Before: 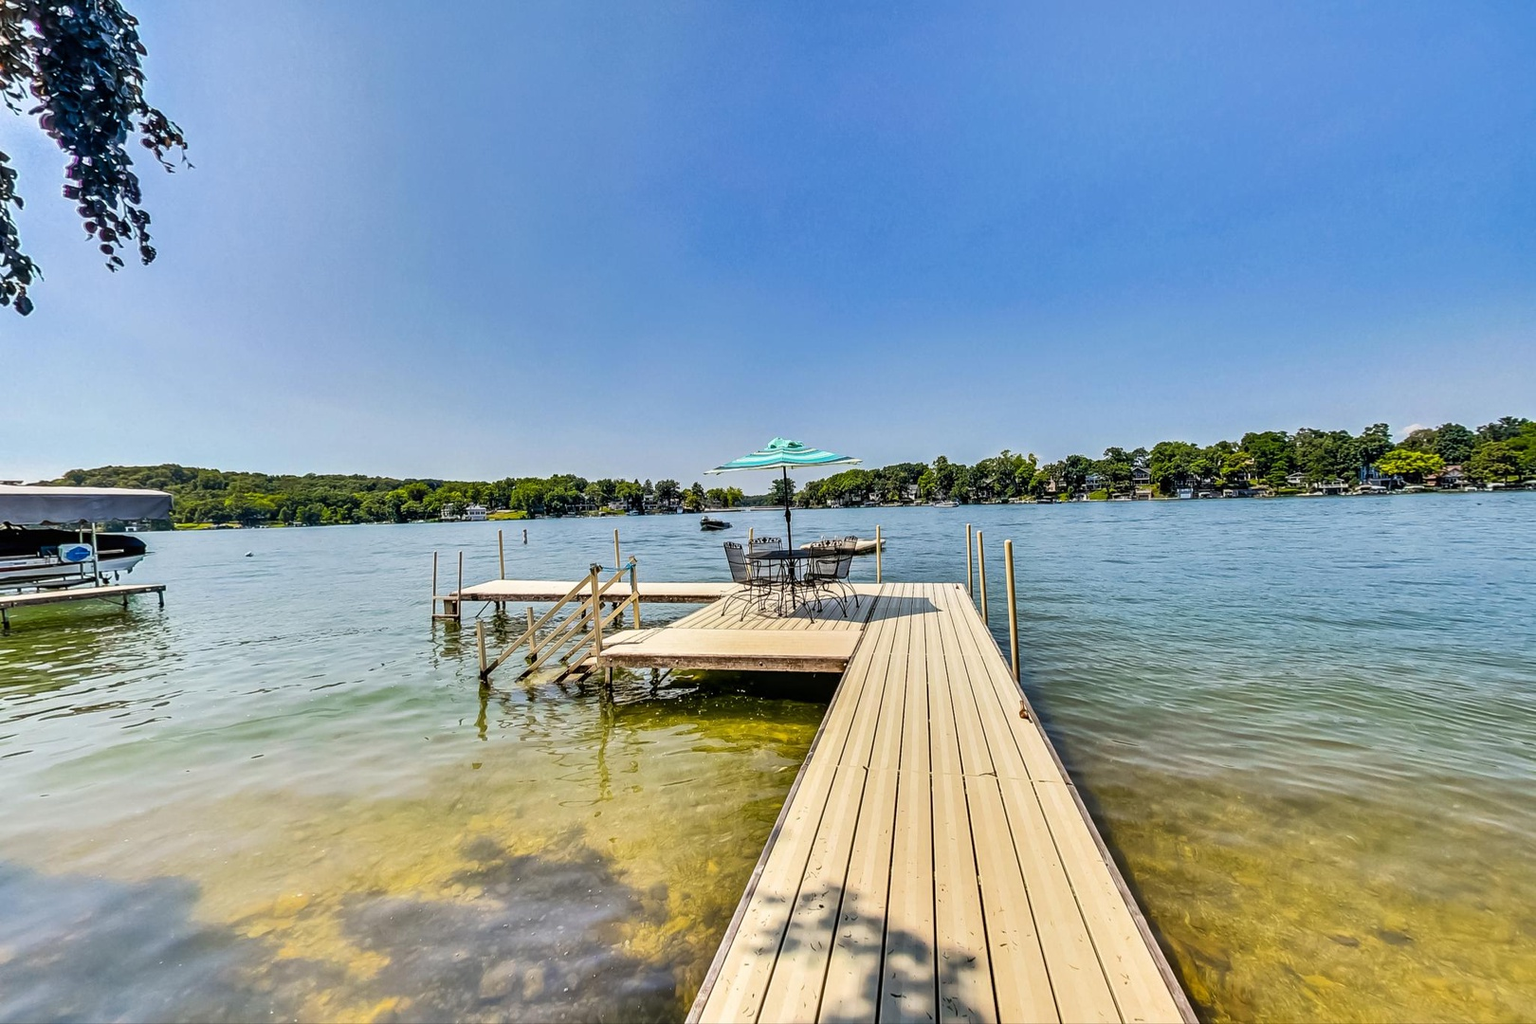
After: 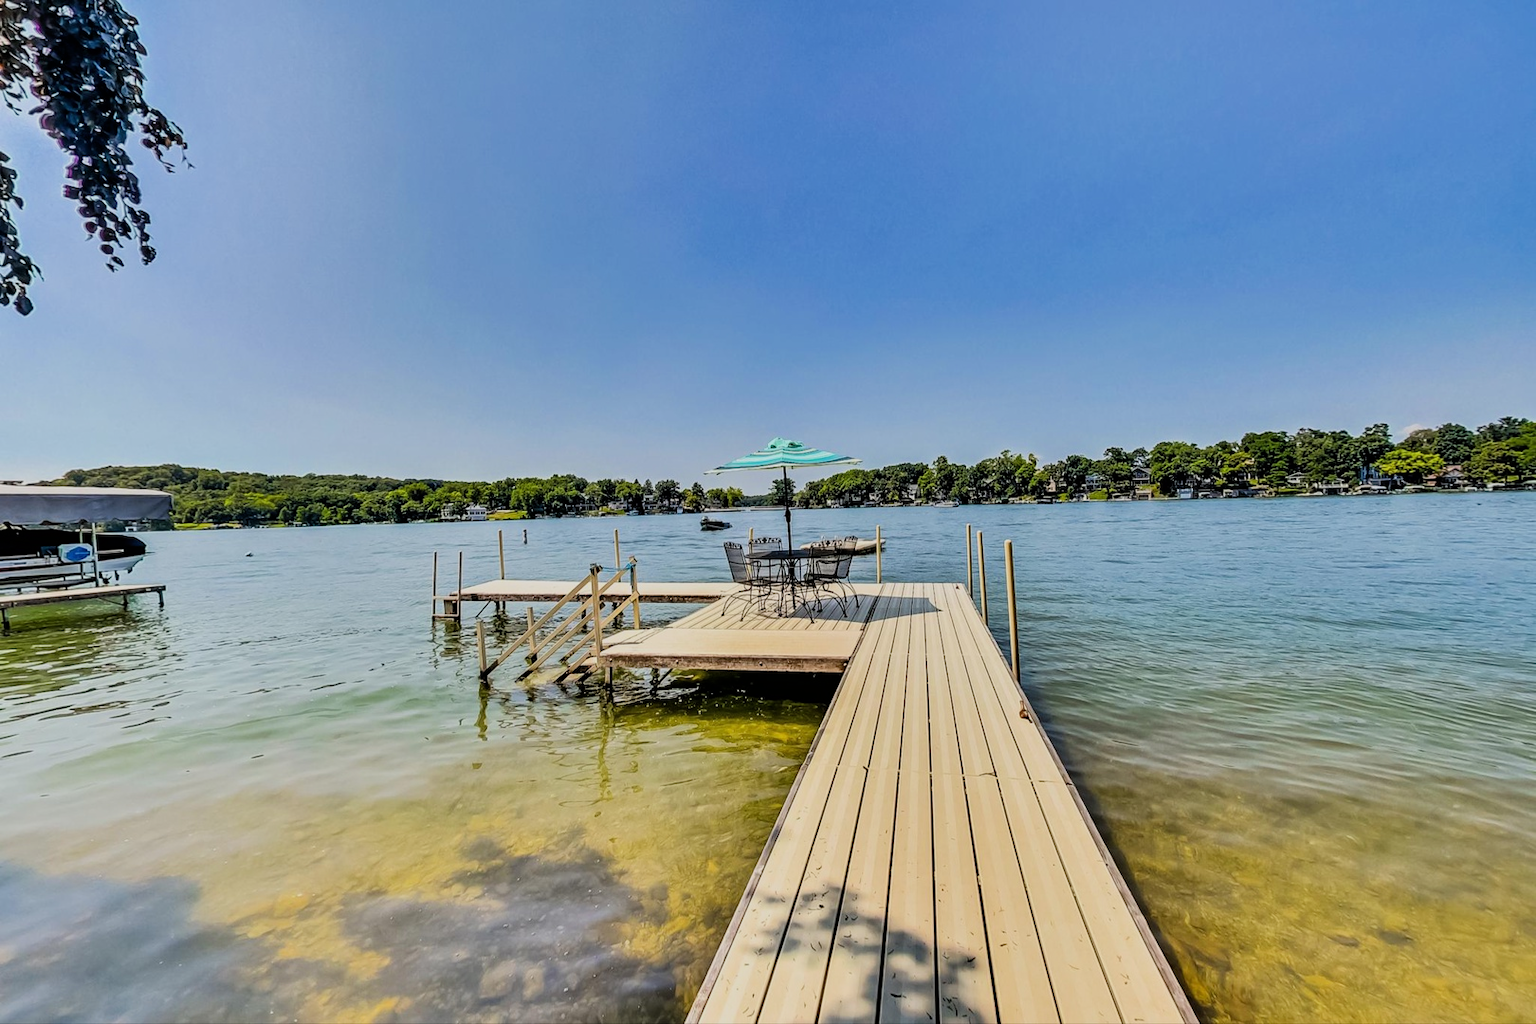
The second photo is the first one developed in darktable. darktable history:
filmic rgb: black relative exposure -8.01 EV, white relative exposure 4.03 EV, threshold 3.05 EV, hardness 4.11, color science v6 (2022), enable highlight reconstruction true
